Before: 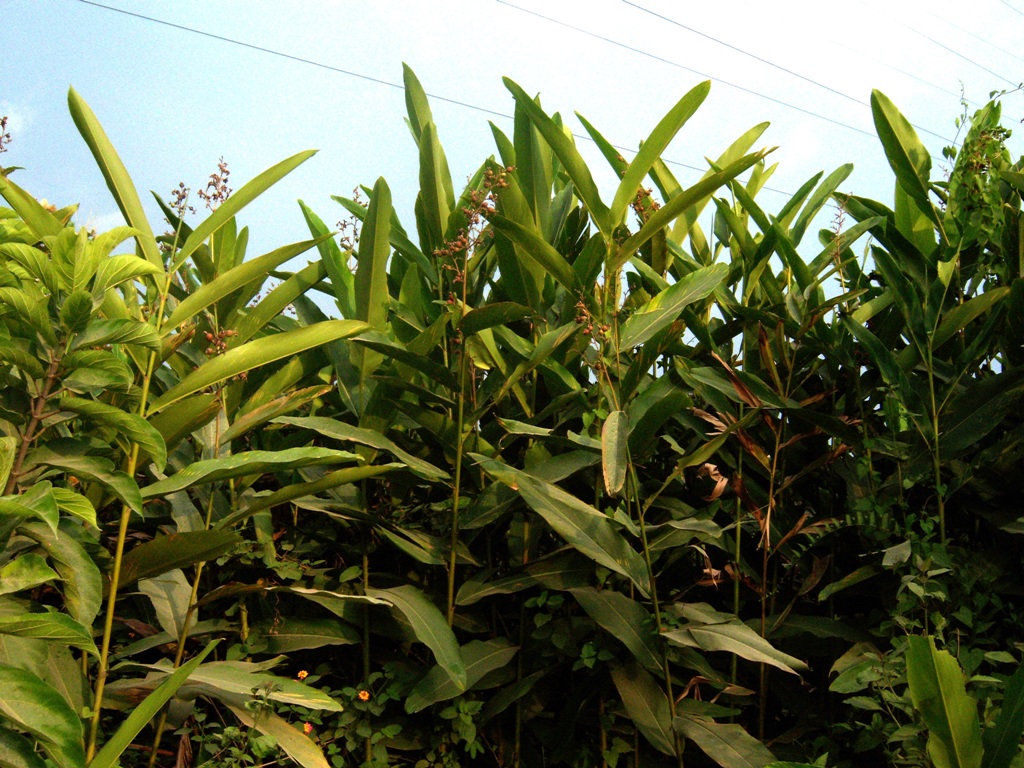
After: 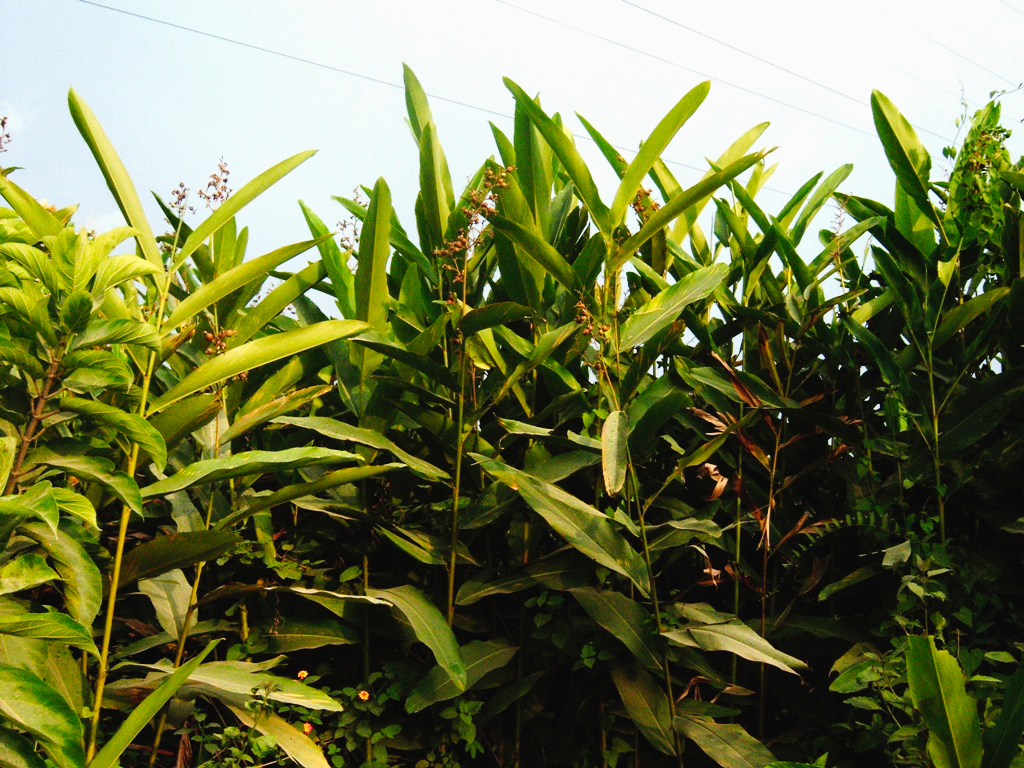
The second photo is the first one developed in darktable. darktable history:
tone curve: curves: ch0 [(0, 0.023) (0.103, 0.087) (0.277, 0.28) (0.46, 0.554) (0.569, 0.68) (0.735, 0.843) (0.994, 0.984)]; ch1 [(0, 0) (0.324, 0.285) (0.456, 0.438) (0.488, 0.497) (0.512, 0.503) (0.535, 0.535) (0.599, 0.606) (0.715, 0.738) (1, 1)]; ch2 [(0, 0) (0.369, 0.388) (0.449, 0.431) (0.478, 0.471) (0.502, 0.503) (0.55, 0.553) (0.603, 0.602) (0.656, 0.713) (1, 1)], preserve colors none
